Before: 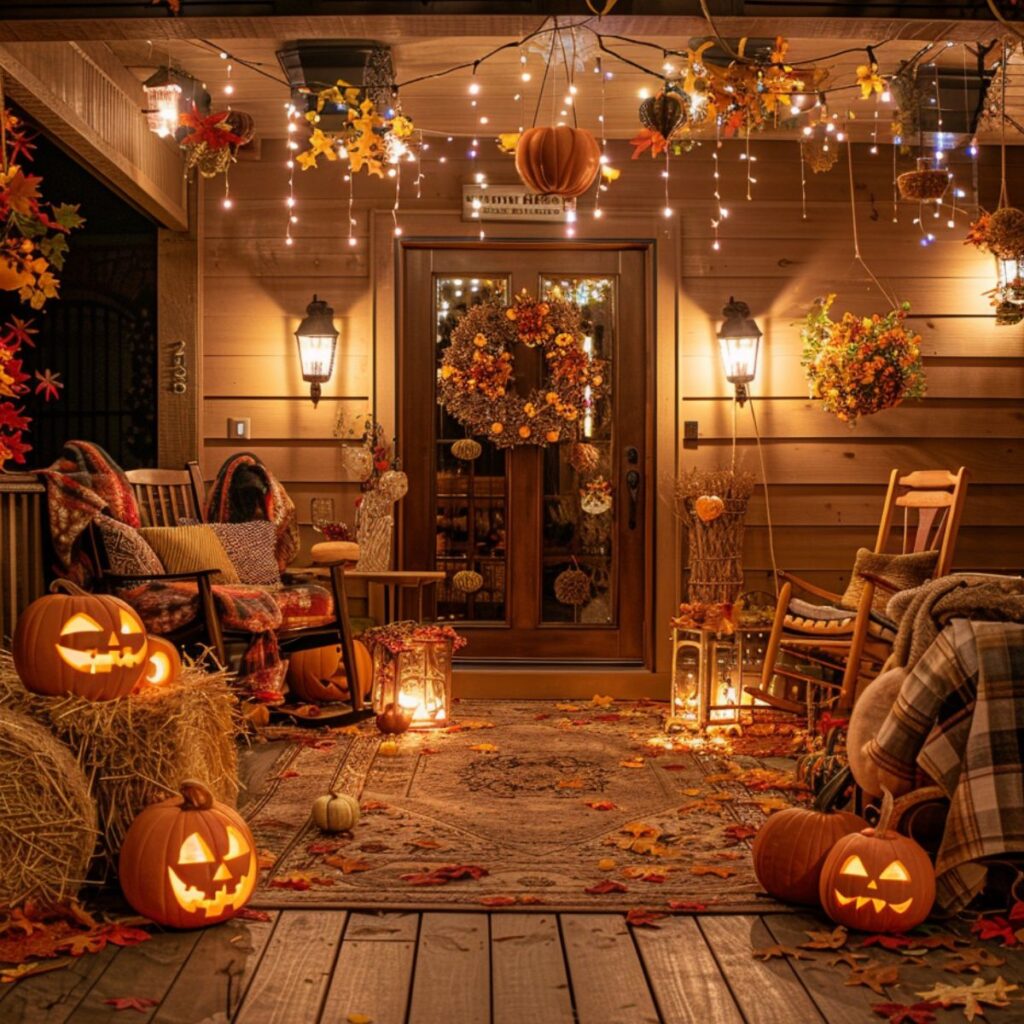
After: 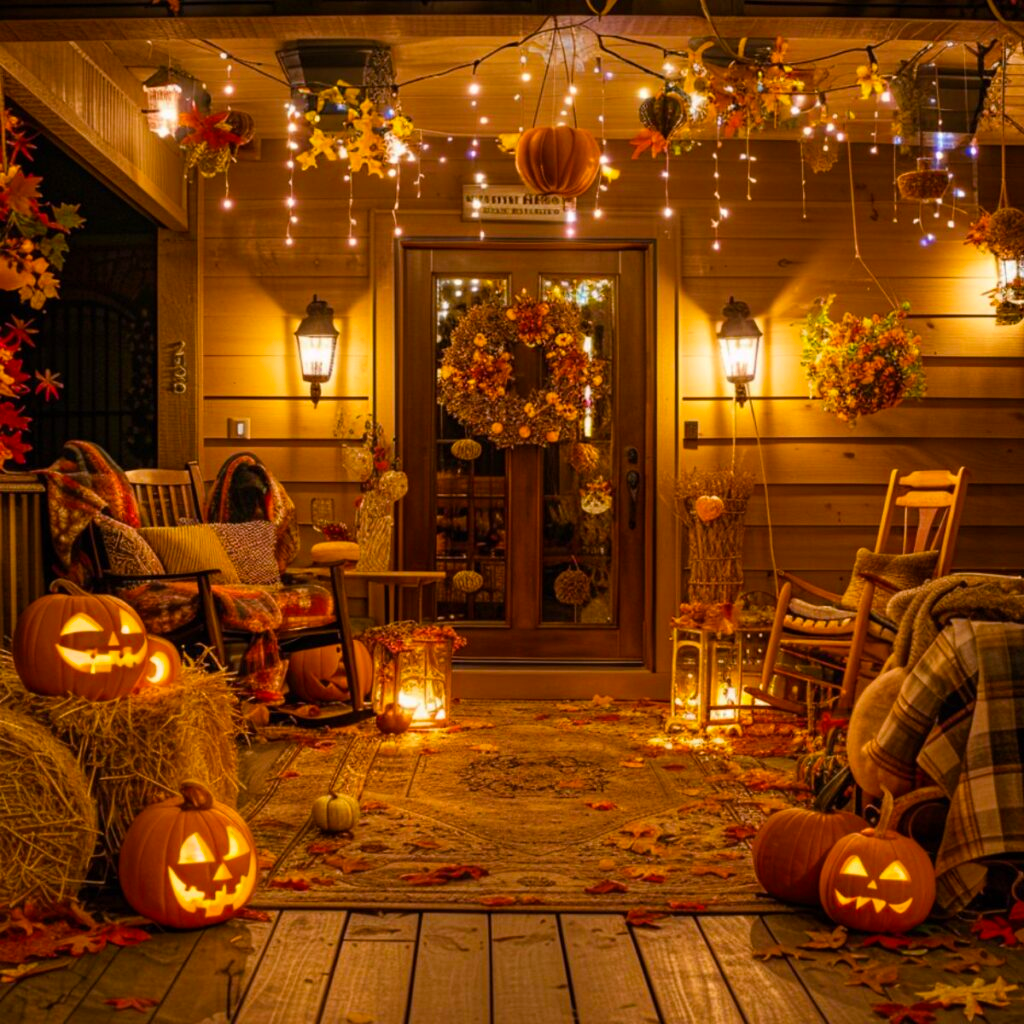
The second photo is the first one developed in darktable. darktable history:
color balance rgb: perceptual saturation grading › global saturation 19.07%, global vibrance 33.477%
